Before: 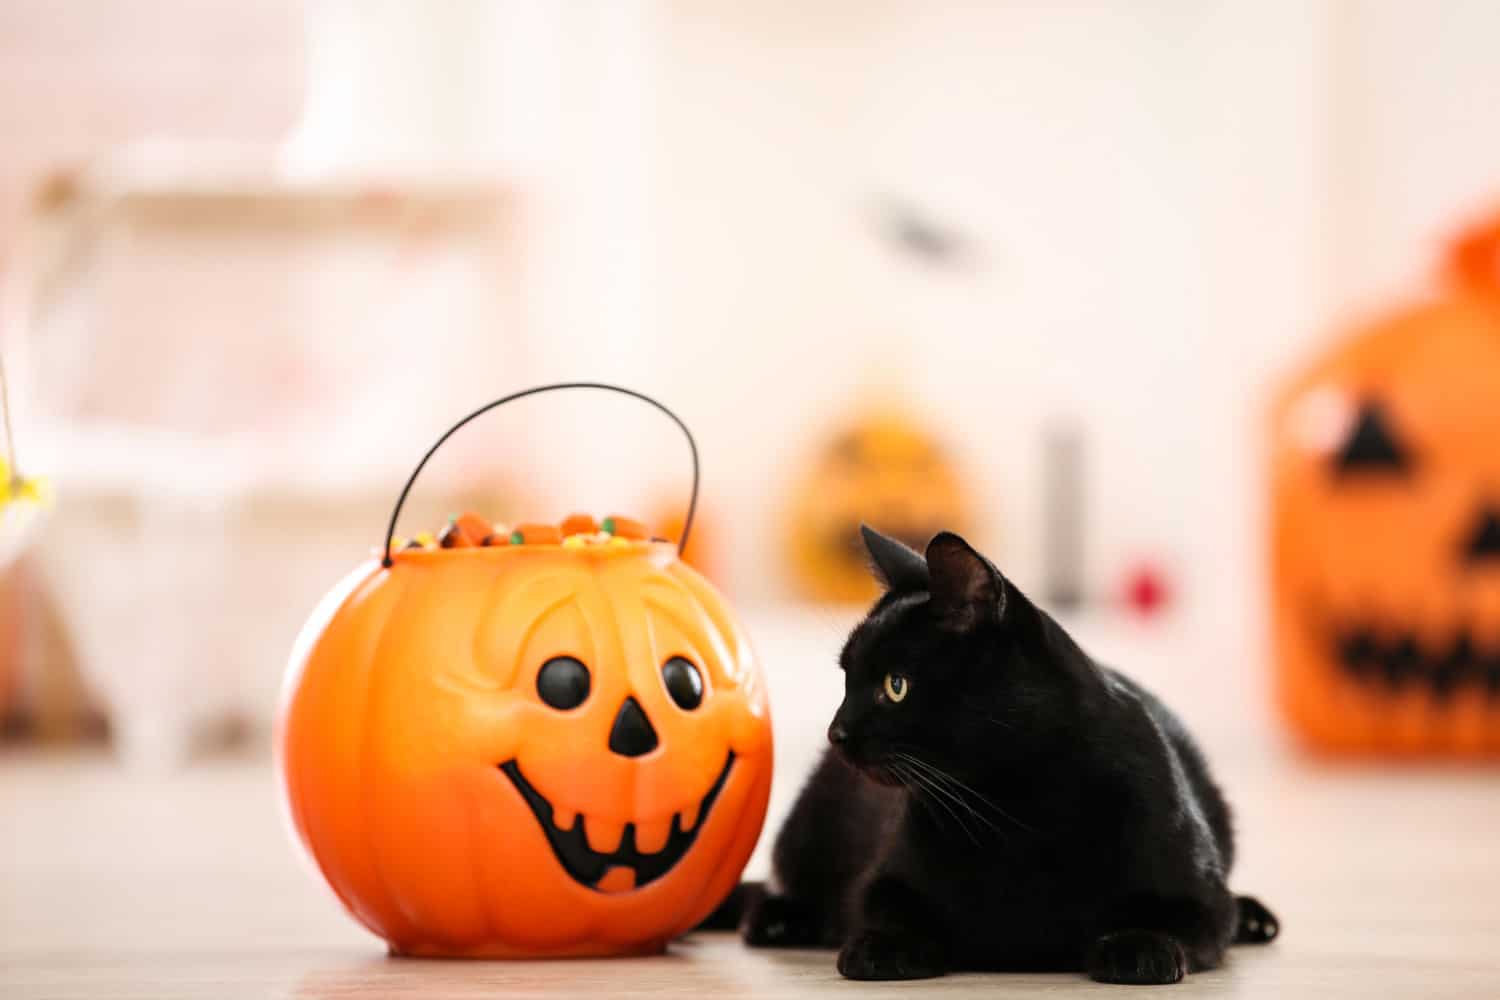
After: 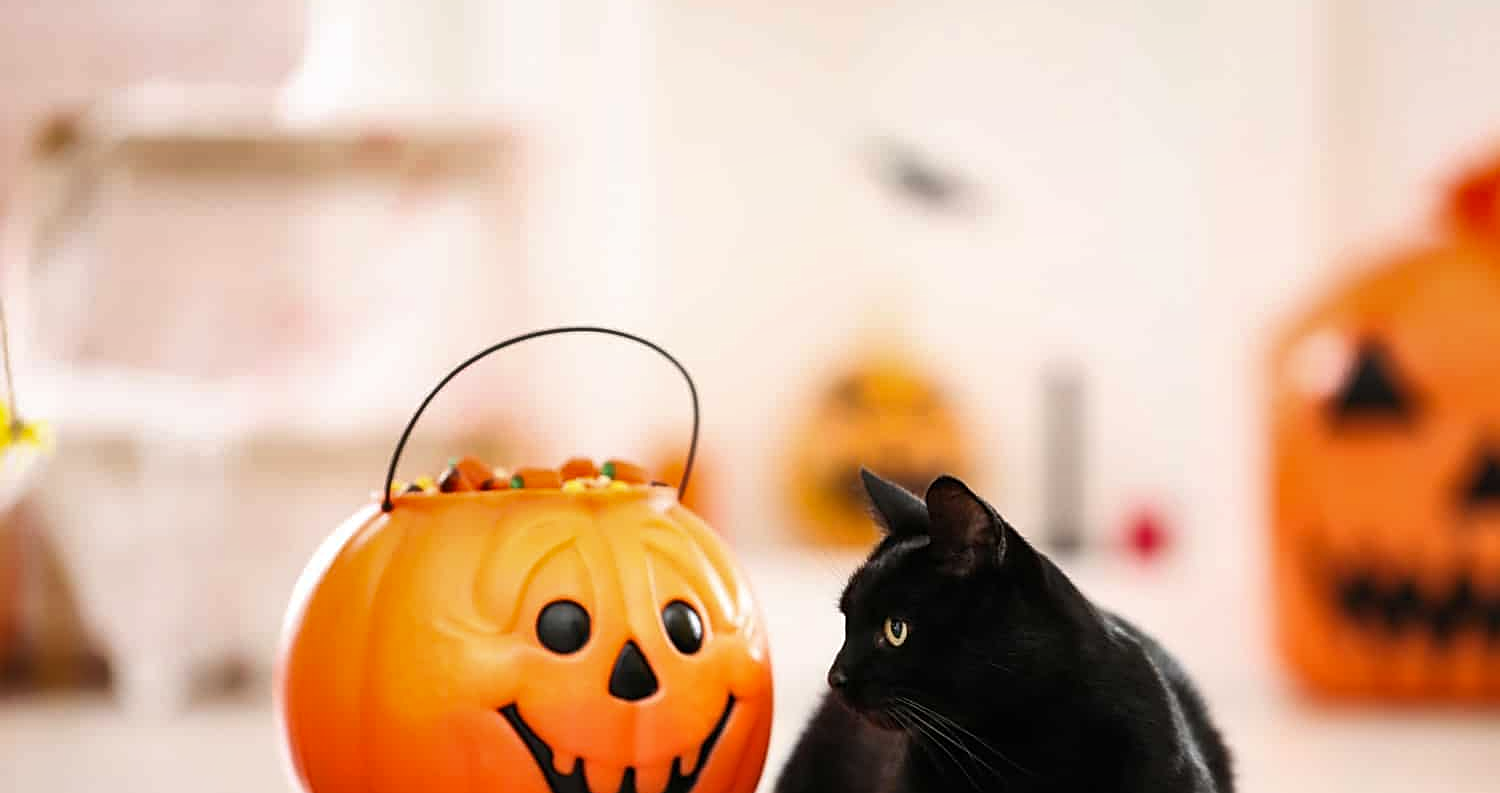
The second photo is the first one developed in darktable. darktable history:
crop and rotate: top 5.667%, bottom 14.948%
sharpen: on, module defaults
shadows and highlights: radius 336.93, shadows 28.05, soften with gaussian
